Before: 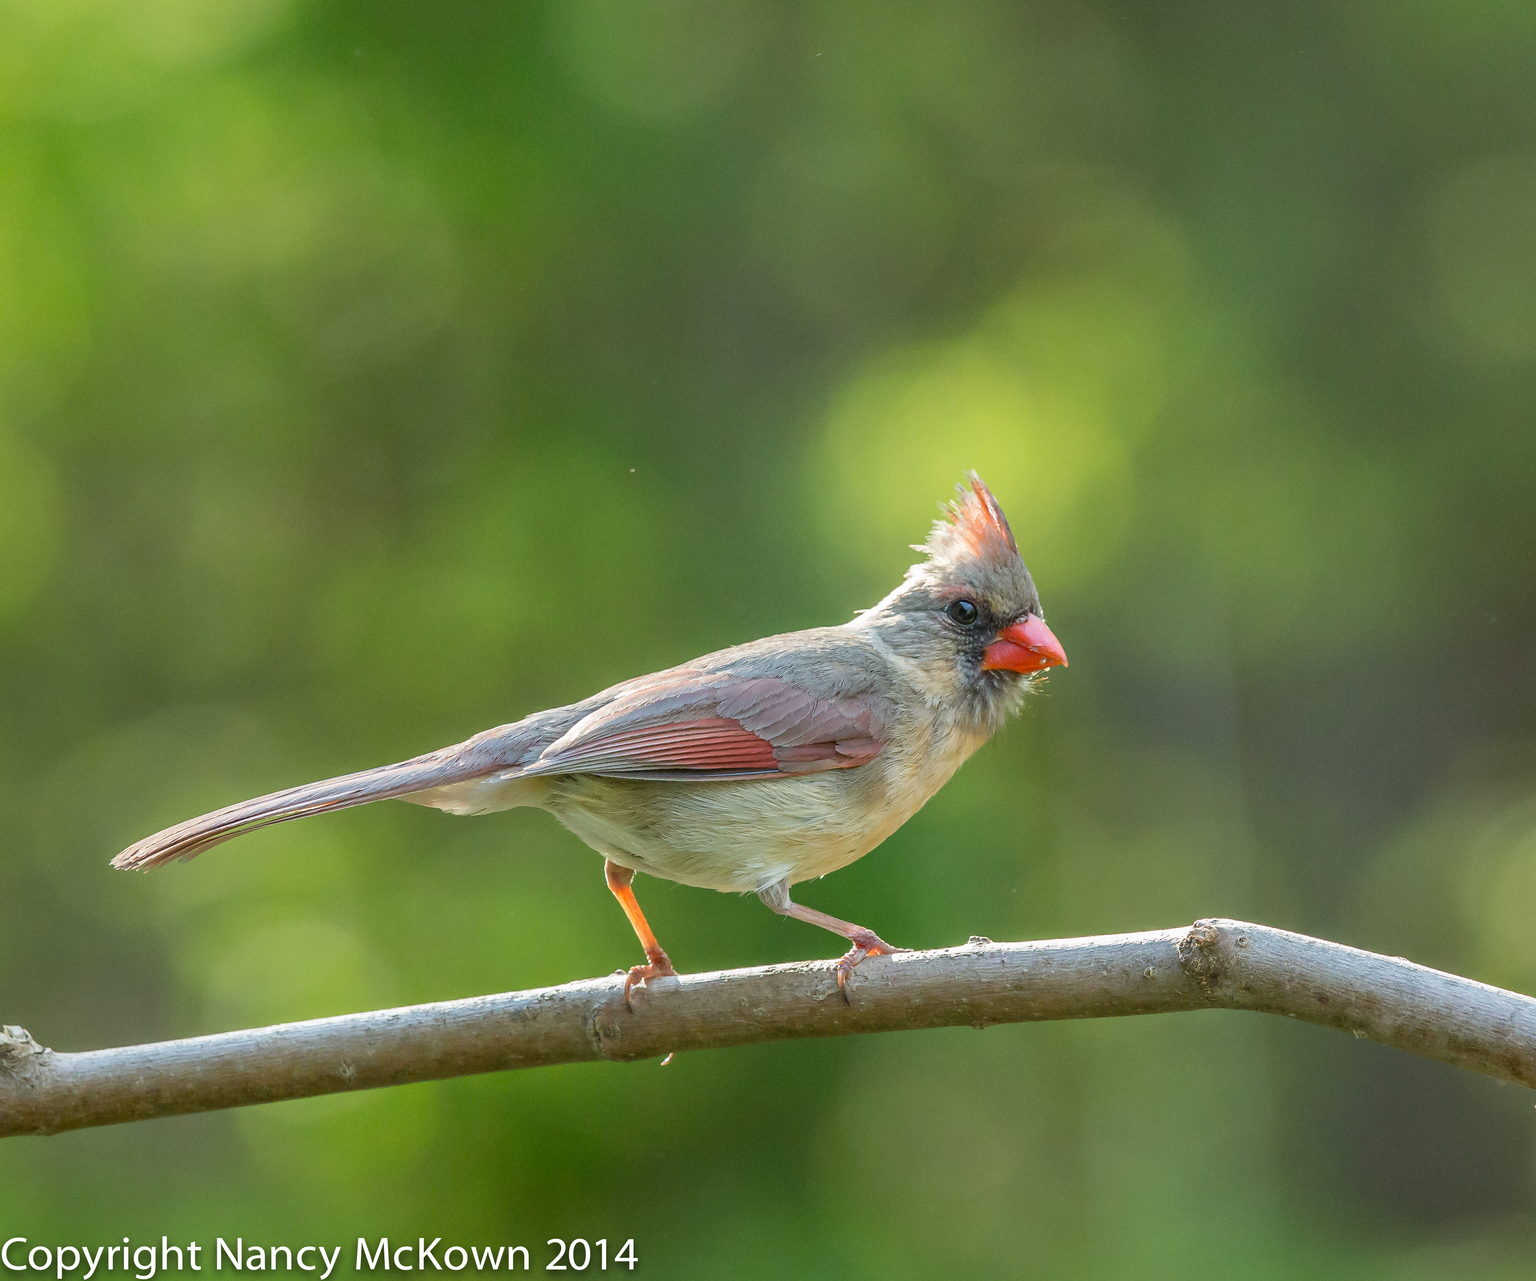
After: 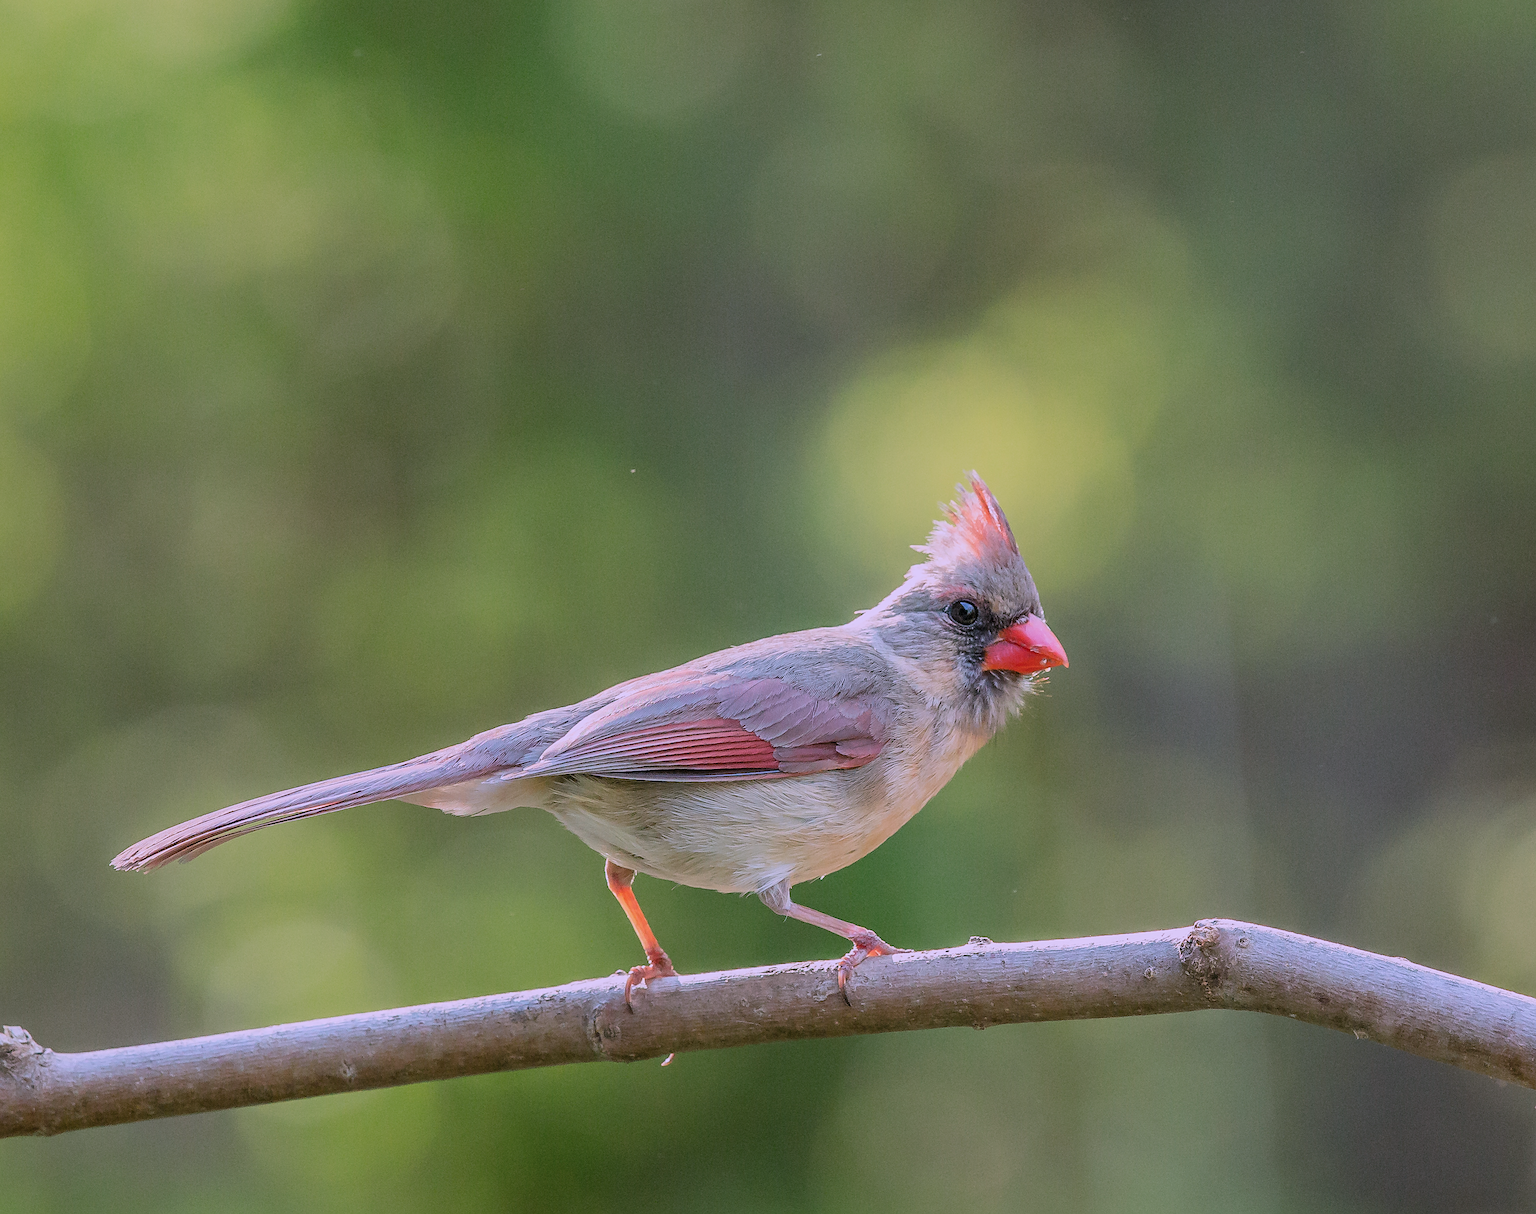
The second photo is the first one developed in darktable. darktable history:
sharpen: on, module defaults
crop and rotate: top 0.008%, bottom 5.213%
color correction: highlights a* 15.09, highlights b* -24.8
filmic rgb: black relative exposure -16 EV, white relative exposure 6.88 EV, hardness 4.69, color science v6 (2022)
